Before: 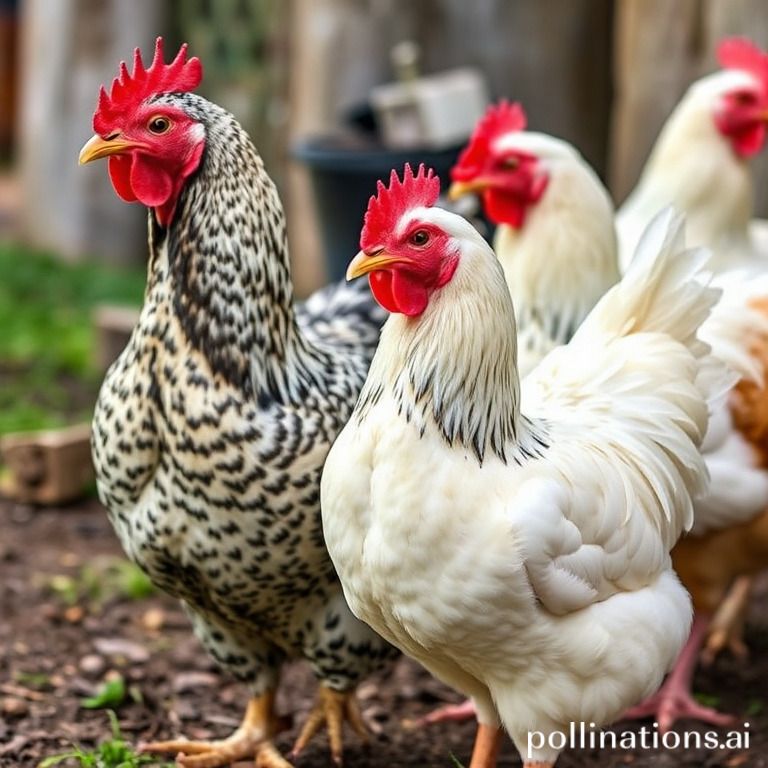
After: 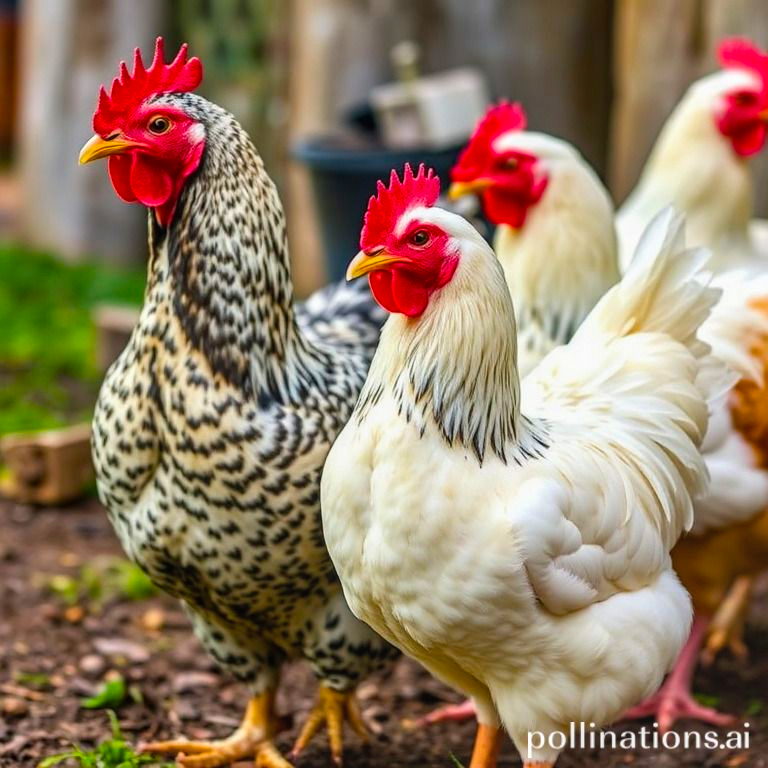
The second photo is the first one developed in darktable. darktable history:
local contrast: detail 110%
color balance rgb: linear chroma grading › global chroma 15%, perceptual saturation grading › global saturation 30%
shadows and highlights: radius 125.46, shadows 30.51, highlights -30.51, low approximation 0.01, soften with gaussian
white balance: emerald 1
